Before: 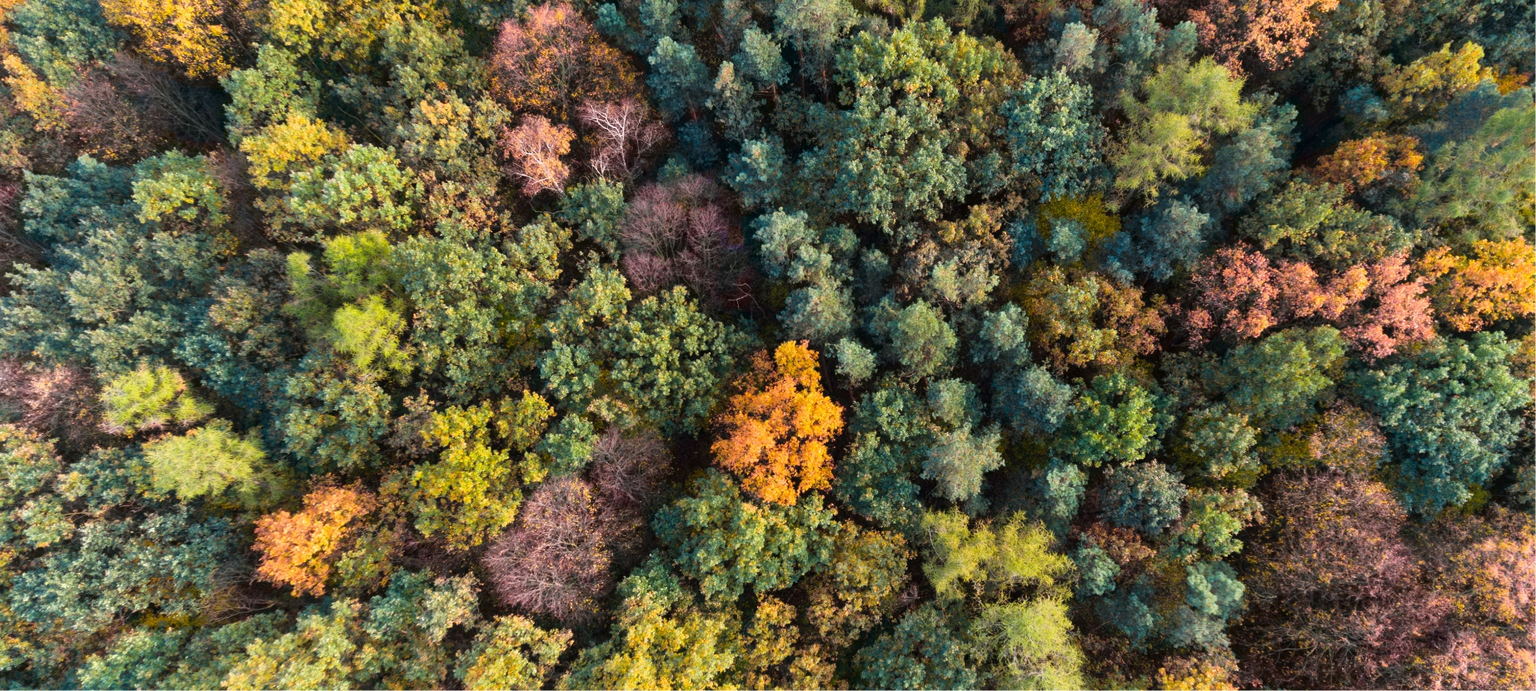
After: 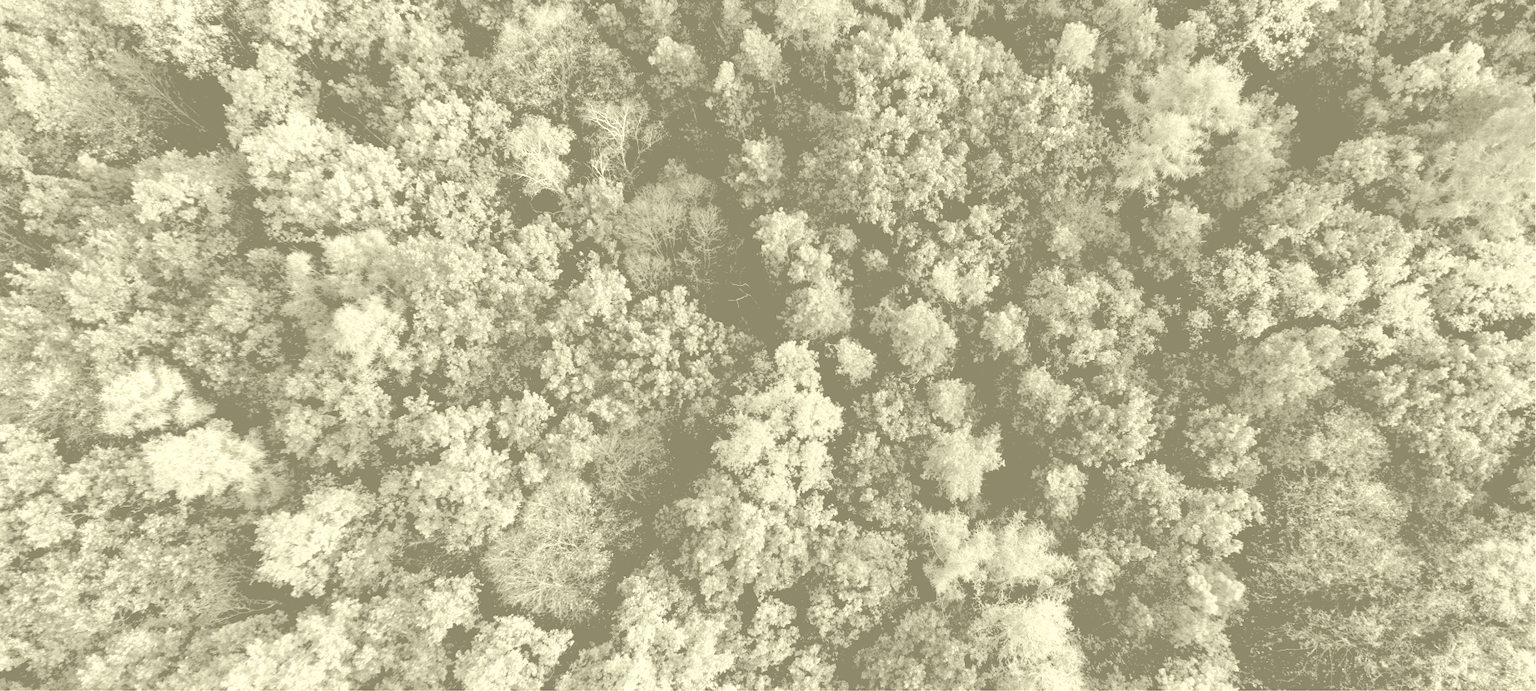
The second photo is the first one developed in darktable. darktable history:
rgb levels: levels [[0.029, 0.461, 0.922], [0, 0.5, 1], [0, 0.5, 1]]
colorize: hue 43.2°, saturation 40%, version 1
